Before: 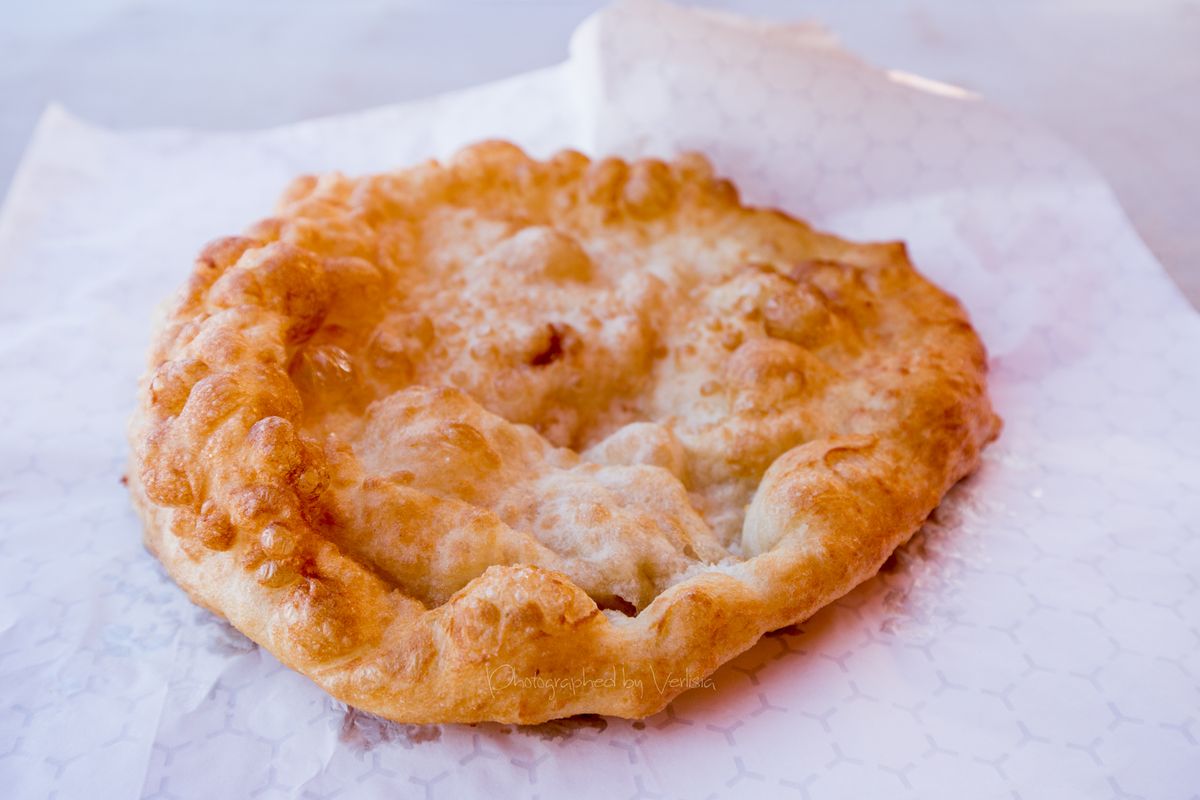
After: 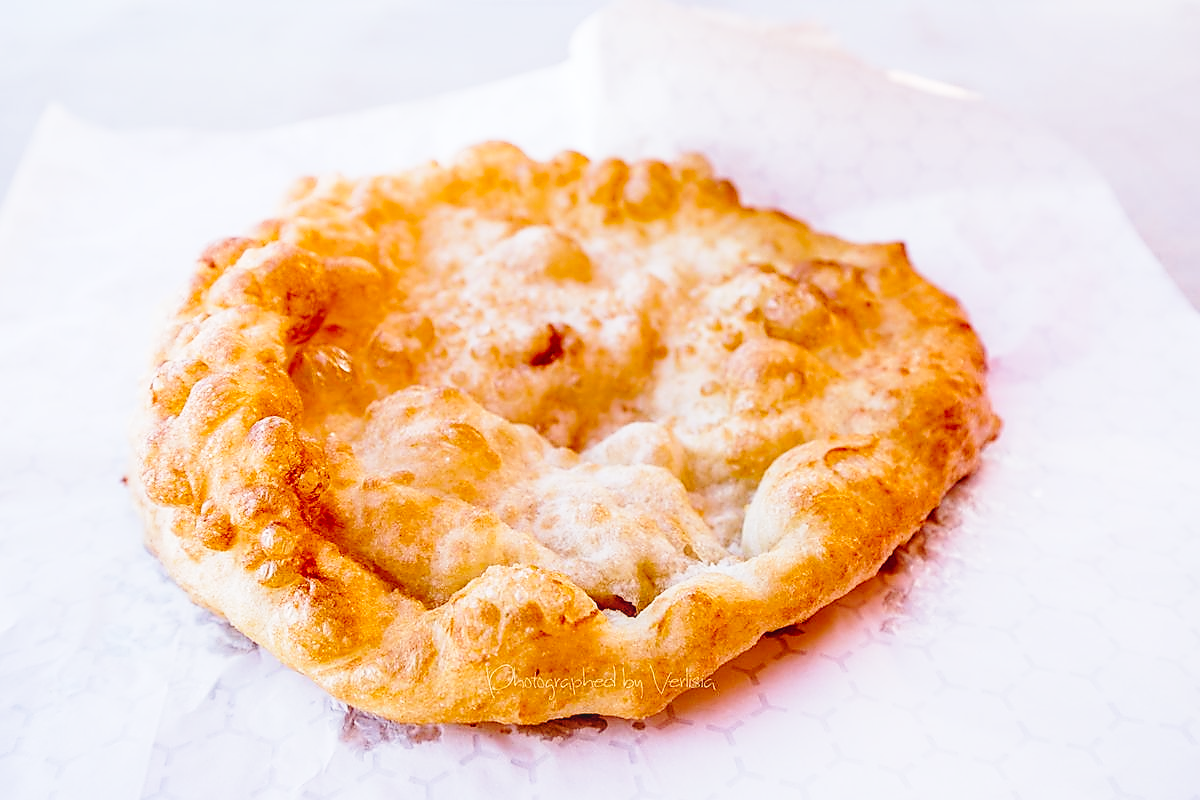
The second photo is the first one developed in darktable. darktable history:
base curve: curves: ch0 [(0, 0) (0.028, 0.03) (0.121, 0.232) (0.46, 0.748) (0.859, 0.968) (1, 1)], preserve colors none
local contrast: detail 110%
sharpen: radius 1.4, amount 1.25, threshold 0.7
